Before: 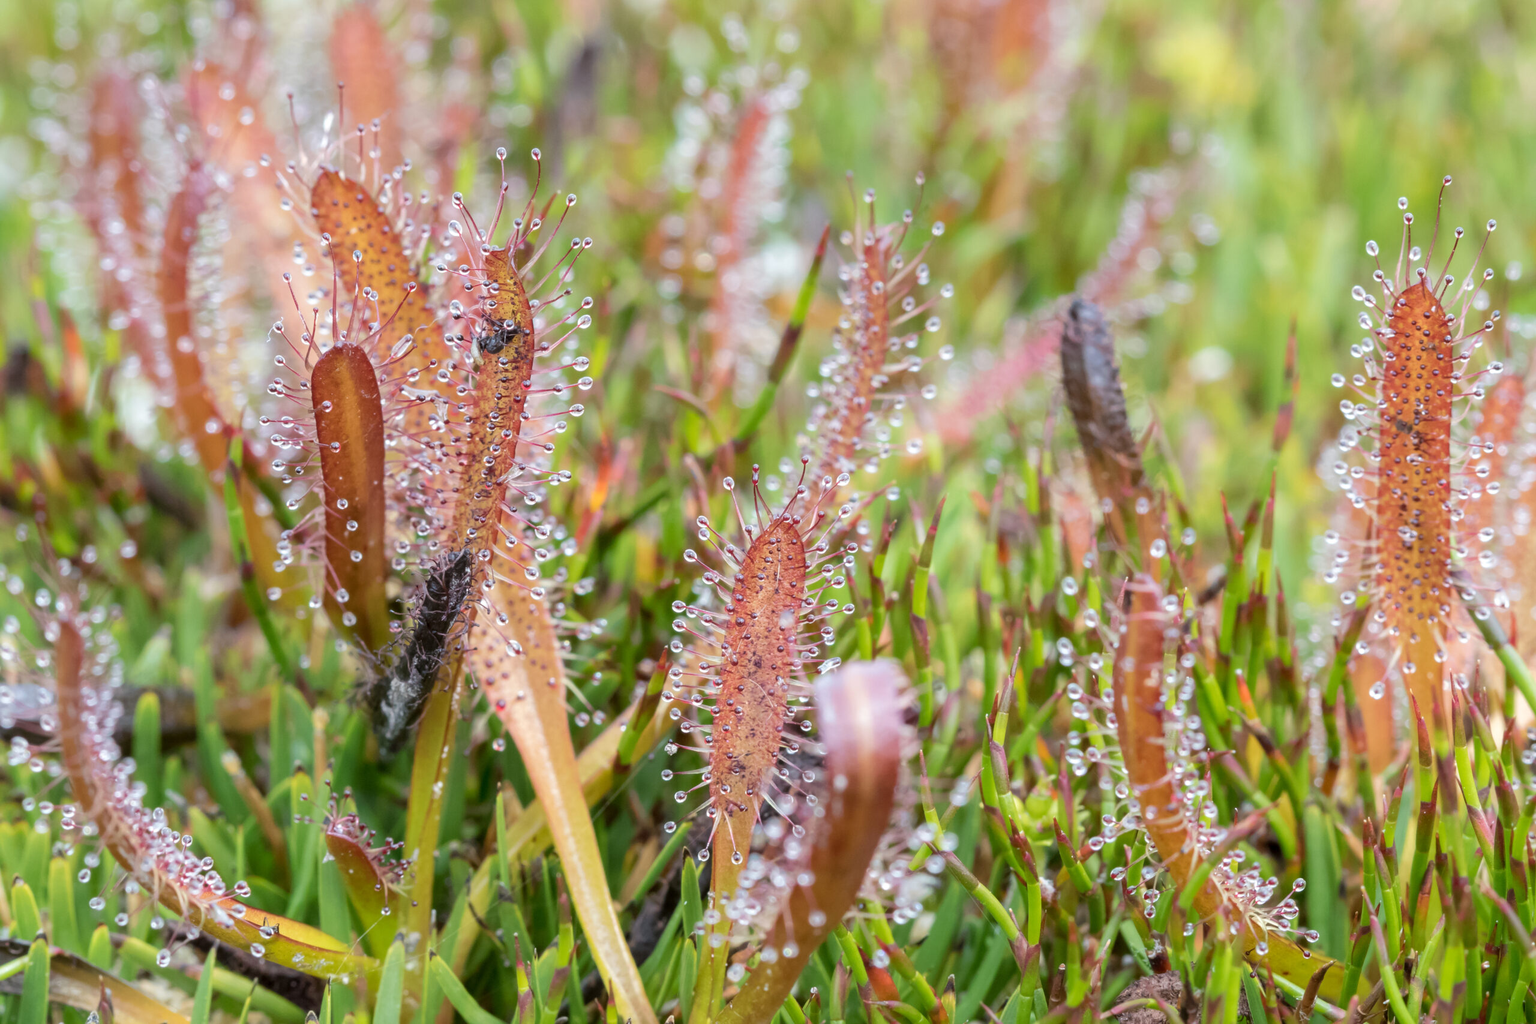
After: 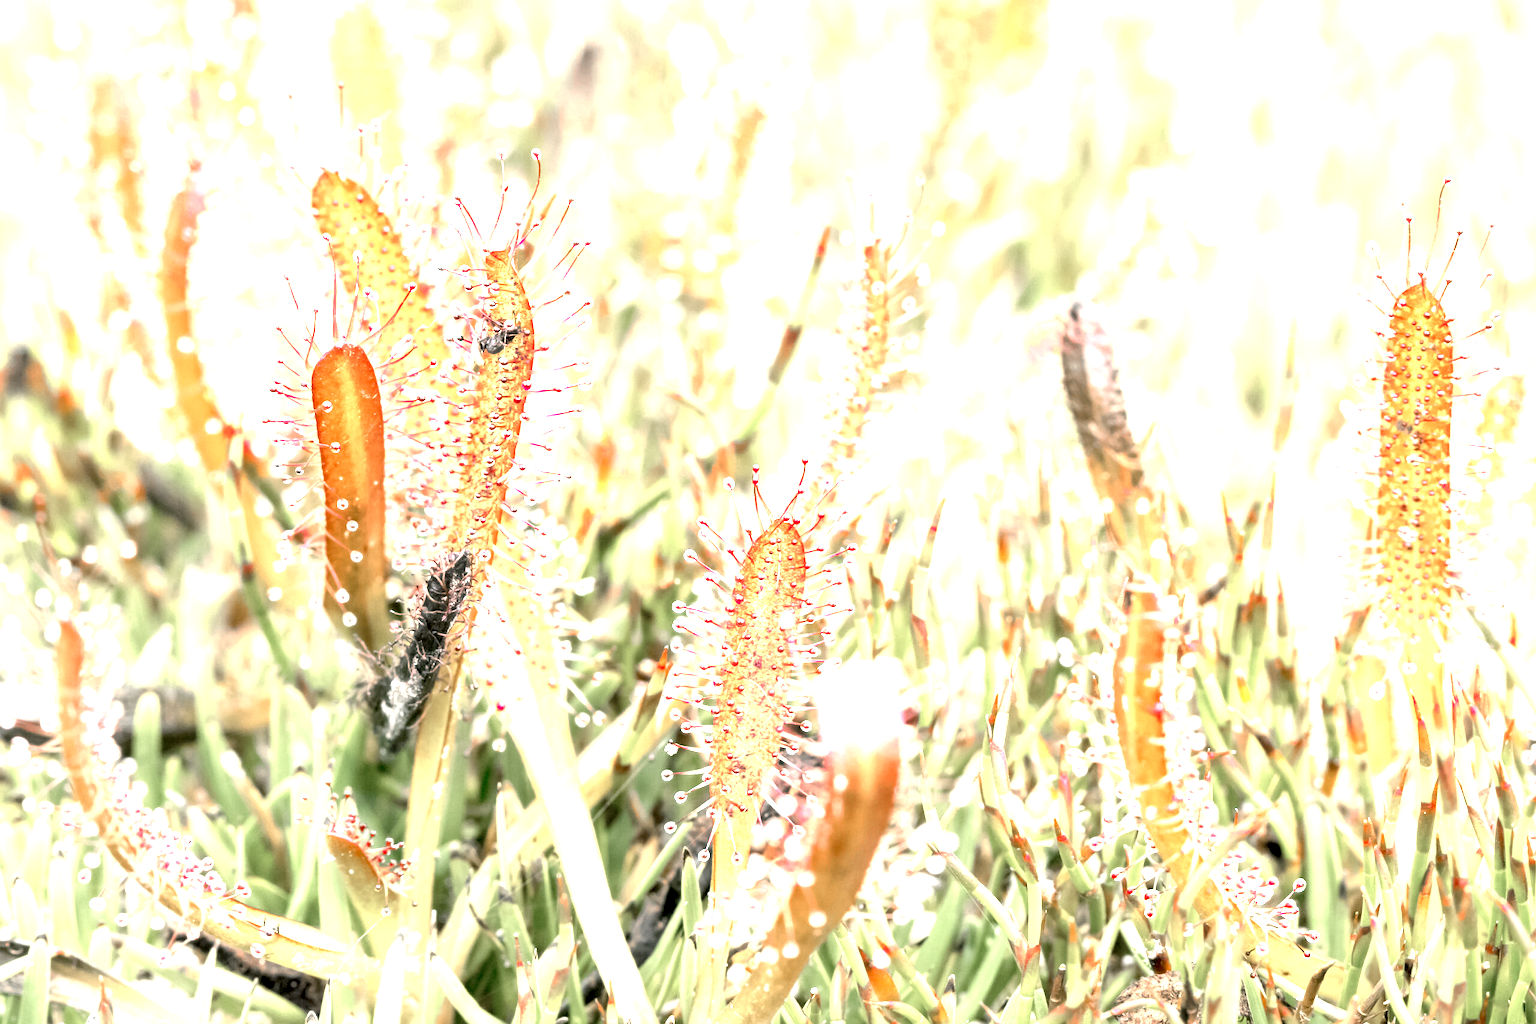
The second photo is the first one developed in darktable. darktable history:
color zones: curves: ch1 [(0, 0.708) (0.088, 0.648) (0.245, 0.187) (0.429, 0.326) (0.571, 0.498) (0.714, 0.5) (0.857, 0.5) (1, 0.708)]
exposure: black level correction 0.005, exposure 2.084 EV, compensate highlight preservation false
color correction: highlights a* 5.3, highlights b* 24.26, shadows a* -15.58, shadows b* 4.02
